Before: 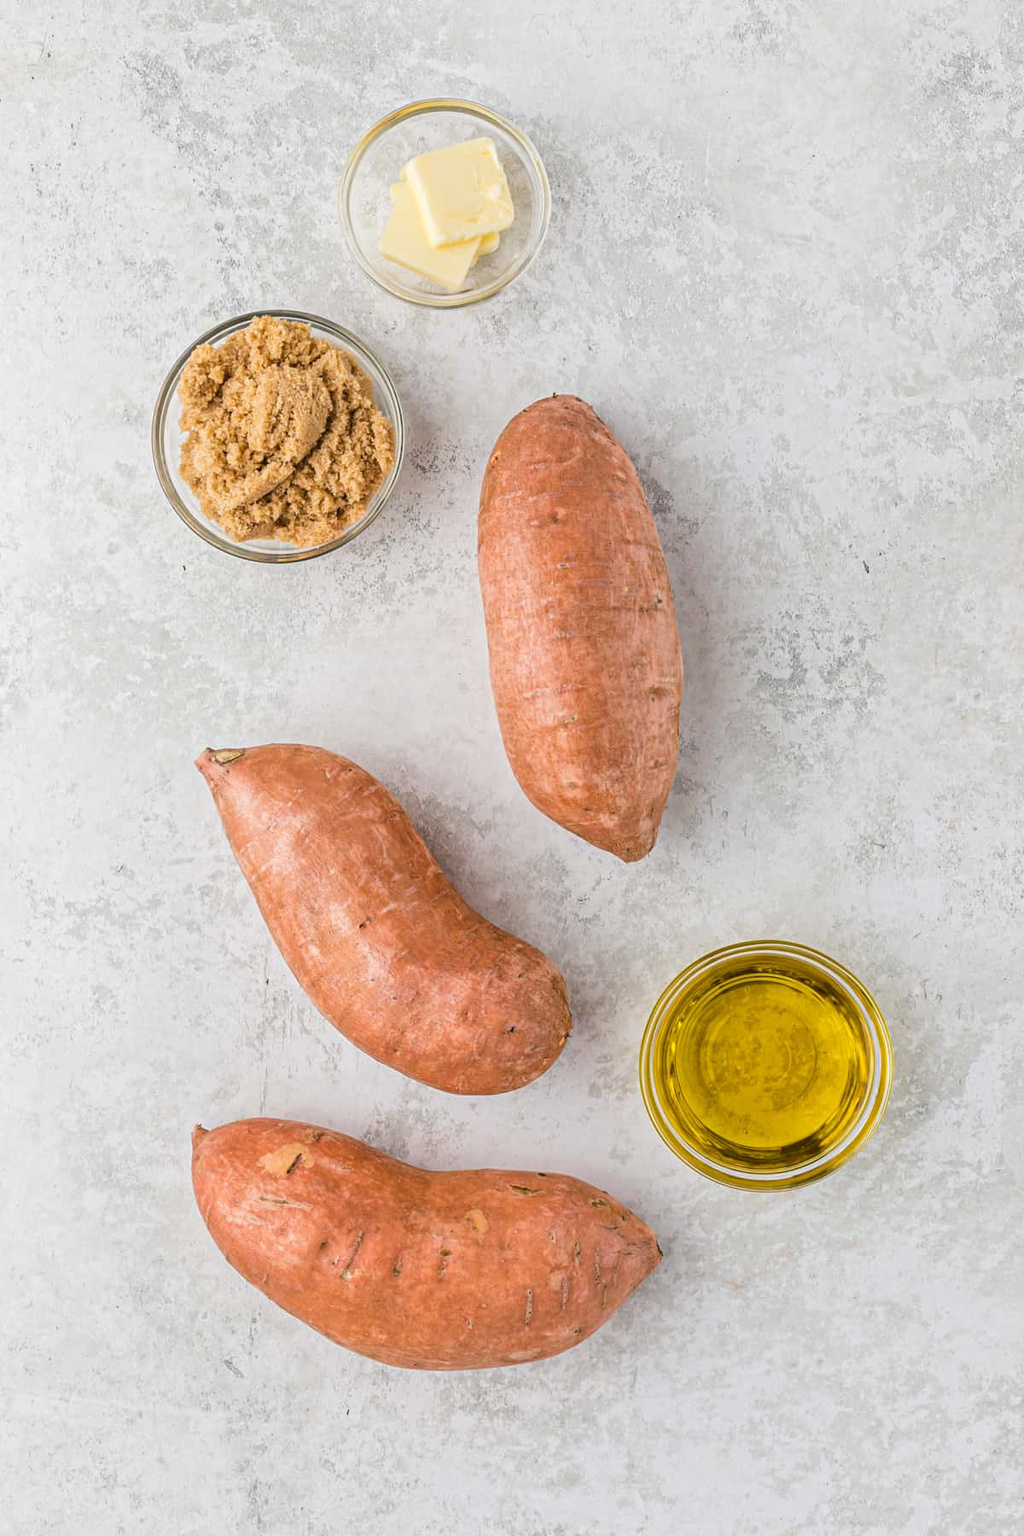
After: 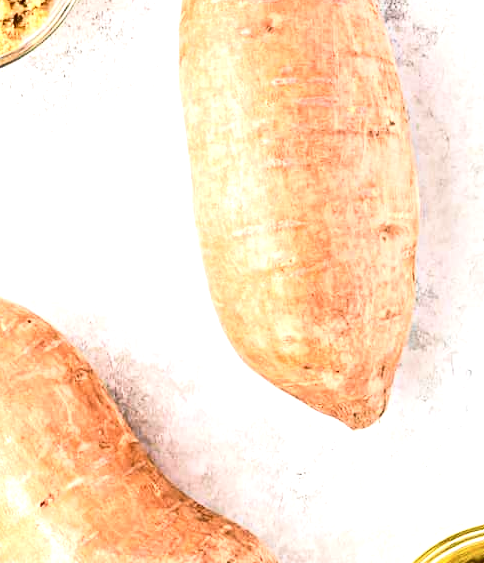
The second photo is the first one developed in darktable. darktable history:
crop: left 31.827%, top 32.28%, right 27.797%, bottom 36.399%
contrast brightness saturation: contrast 0.292
local contrast: on, module defaults
exposure: black level correction 0, exposure 1.199 EV, compensate highlight preservation false
velvia: on, module defaults
